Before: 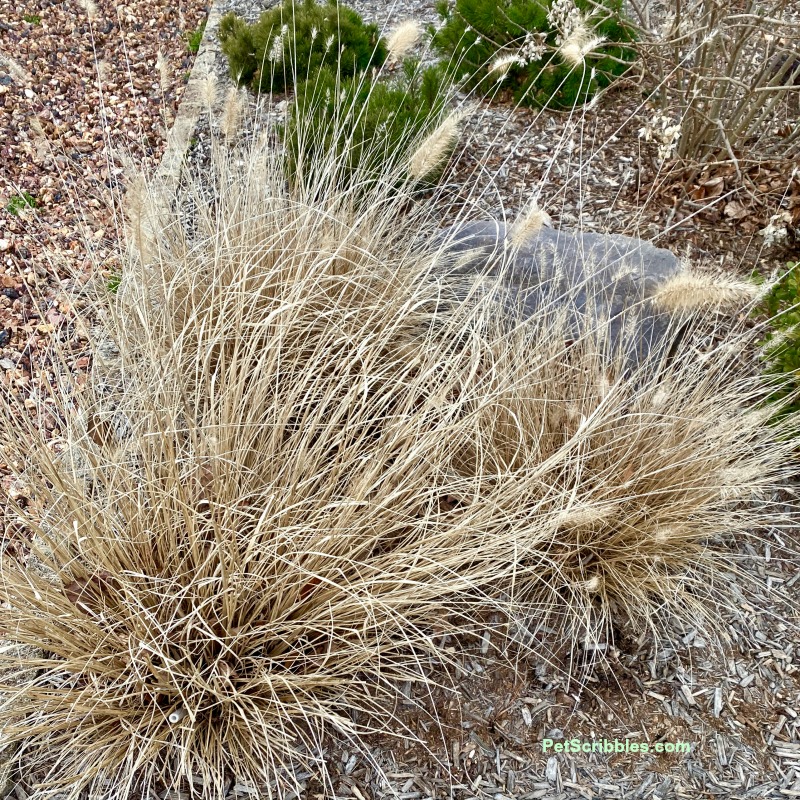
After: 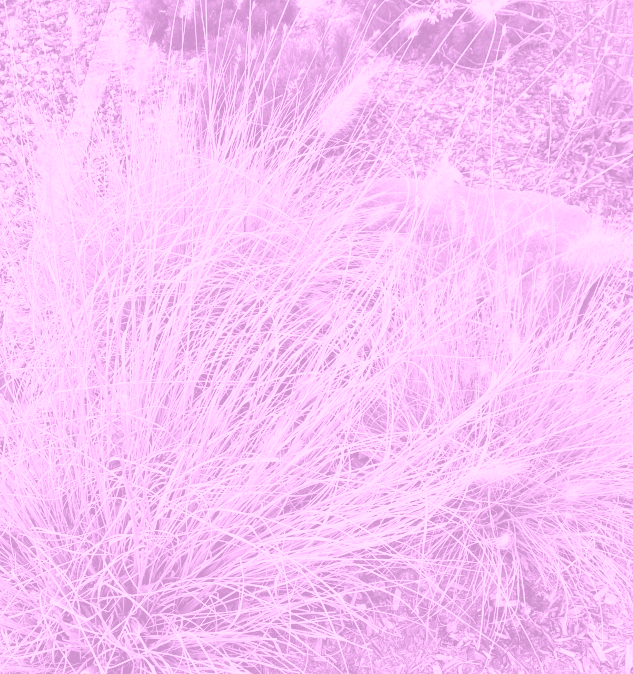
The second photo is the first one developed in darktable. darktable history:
tone curve: curves: ch0 [(0, 0) (0.058, 0.027) (0.214, 0.183) (0.304, 0.288) (0.51, 0.549) (0.658, 0.7) (0.741, 0.775) (0.844, 0.866) (0.986, 0.957)]; ch1 [(0, 0) (0.172, 0.123) (0.312, 0.296) (0.437, 0.429) (0.471, 0.469) (0.502, 0.5) (0.513, 0.515) (0.572, 0.603) (0.617, 0.653) (0.68, 0.724) (0.889, 0.924) (1, 1)]; ch2 [(0, 0) (0.411, 0.424) (0.489, 0.49) (0.502, 0.5) (0.517, 0.519) (0.549, 0.578) (0.604, 0.628) (0.693, 0.686) (1, 1)], color space Lab, independent channels, preserve colors none
contrast brightness saturation: saturation -1
crop: left 11.225%, top 5.381%, right 9.565%, bottom 10.314%
colorize: hue 331.2°, saturation 75%, source mix 30.28%, lightness 70.52%, version 1
